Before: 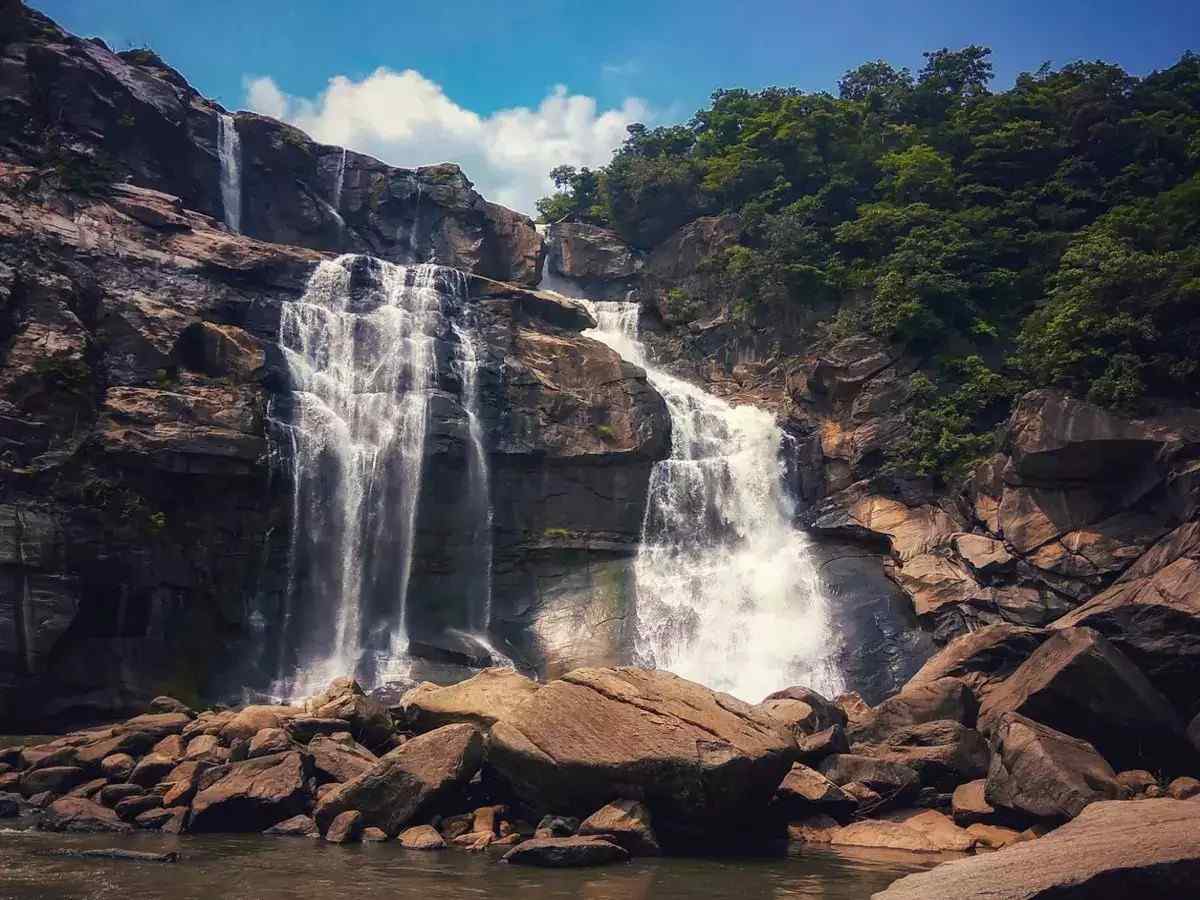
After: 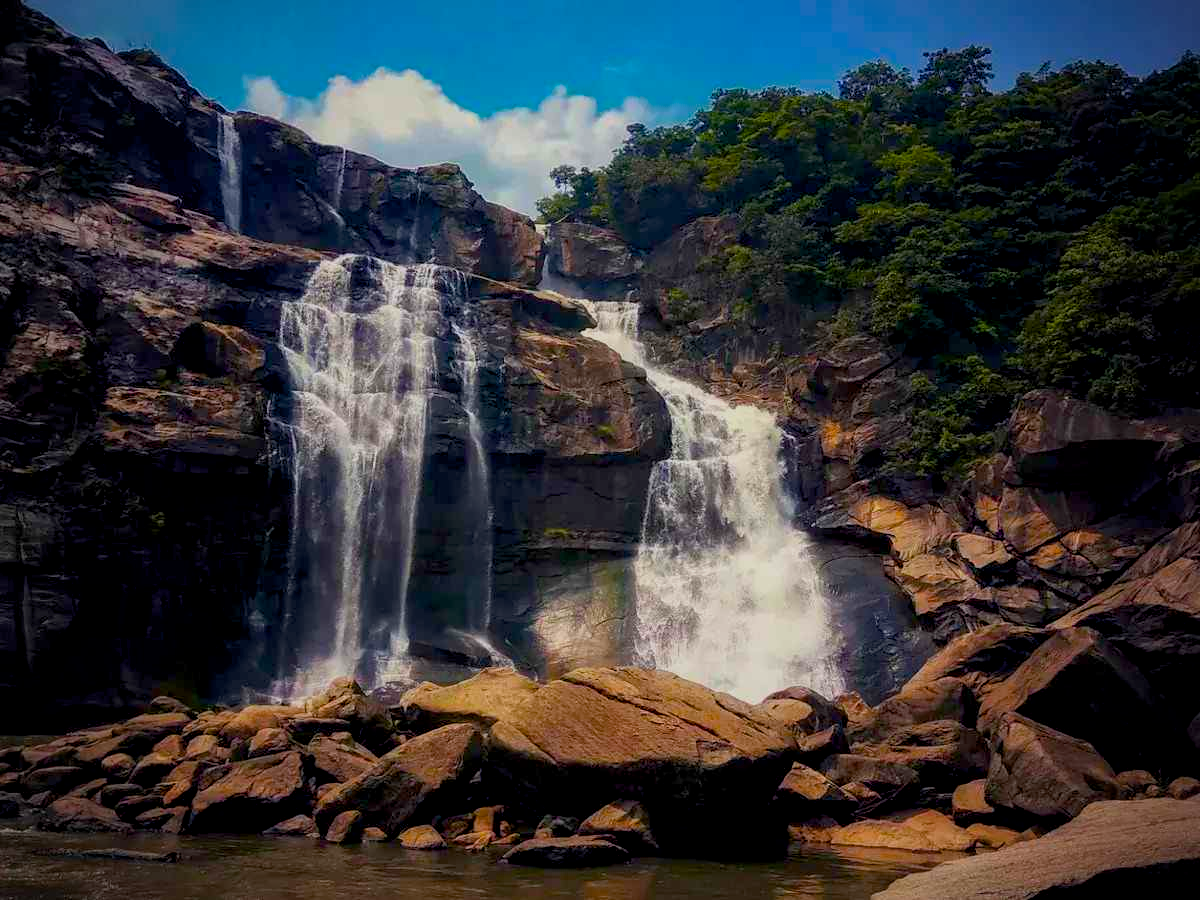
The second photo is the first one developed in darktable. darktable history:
color balance rgb: linear chroma grading › global chroma 15%, perceptual saturation grading › global saturation 30%
vignetting: fall-off radius 60.92%
exposure: black level correction 0.011, exposure -0.478 EV, compensate highlight preservation false
